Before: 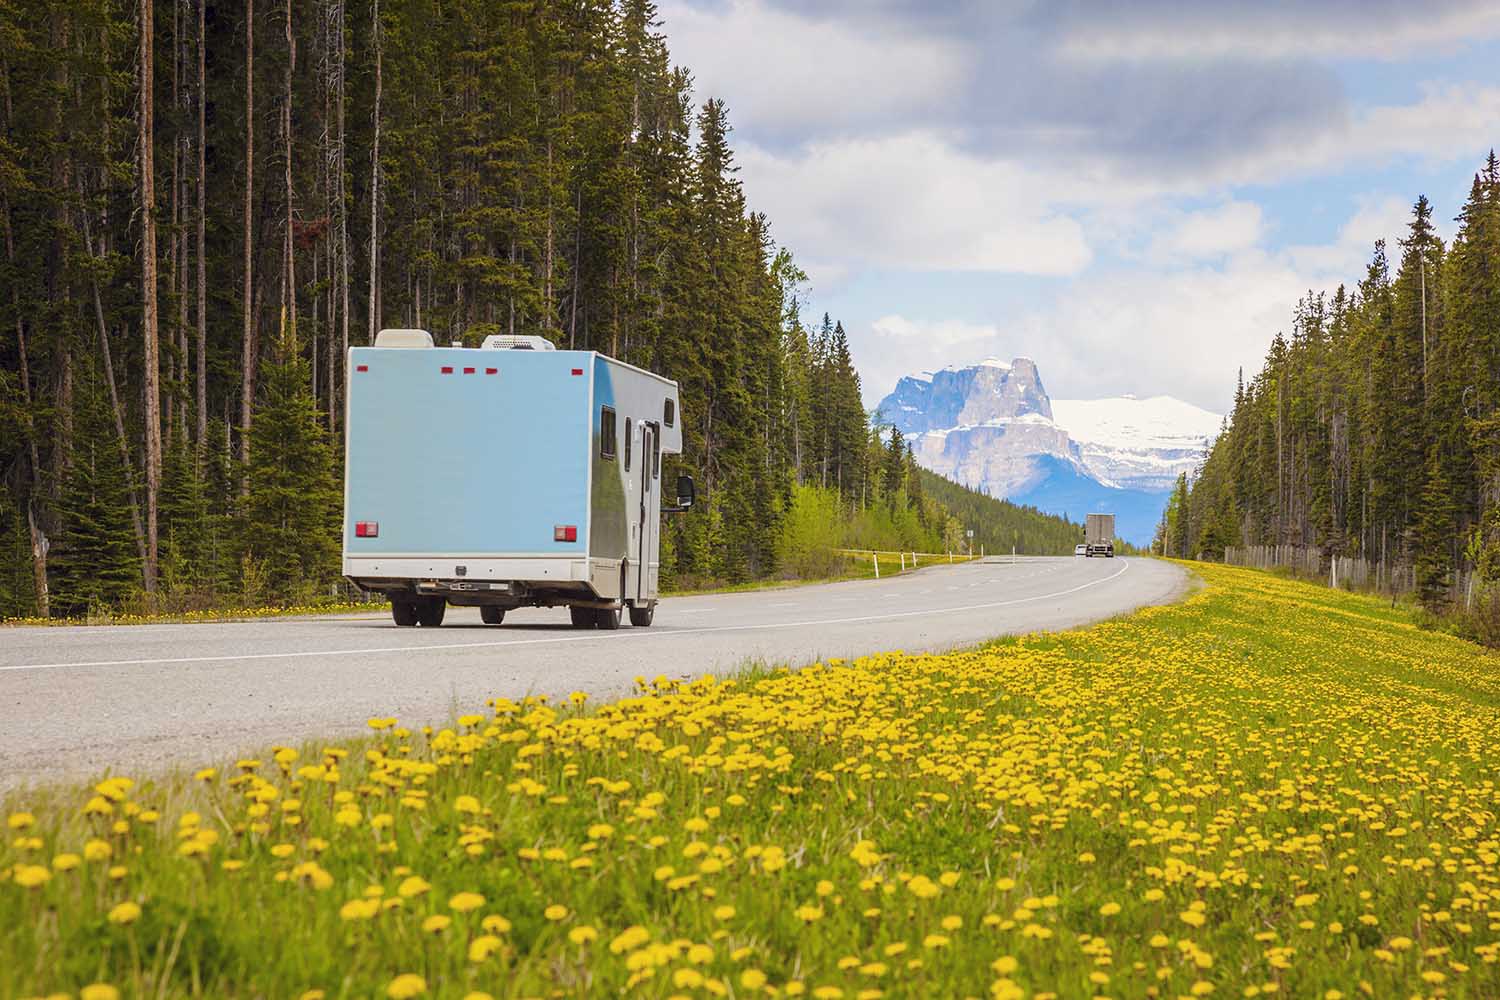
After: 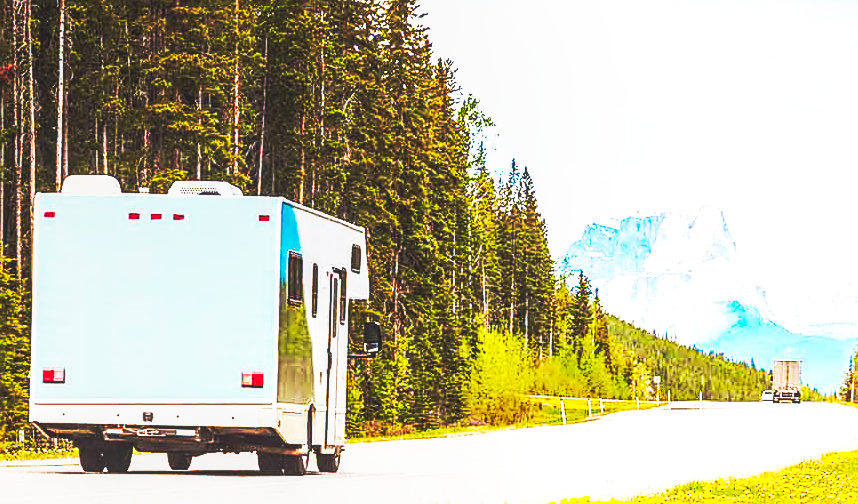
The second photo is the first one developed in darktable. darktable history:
base curve: curves: ch0 [(0, 0.015) (0.085, 0.116) (0.134, 0.298) (0.19, 0.545) (0.296, 0.764) (0.599, 0.982) (1, 1)], preserve colors none
sharpen: on, module defaults
exposure: exposure 0.131 EV, compensate highlight preservation false
local contrast: on, module defaults
crop: left 20.932%, top 15.471%, right 21.848%, bottom 34.081%
color balance rgb: linear chroma grading › global chroma 10%, global vibrance 10%, contrast 15%, saturation formula JzAzBz (2021)
velvia: strength 40%
